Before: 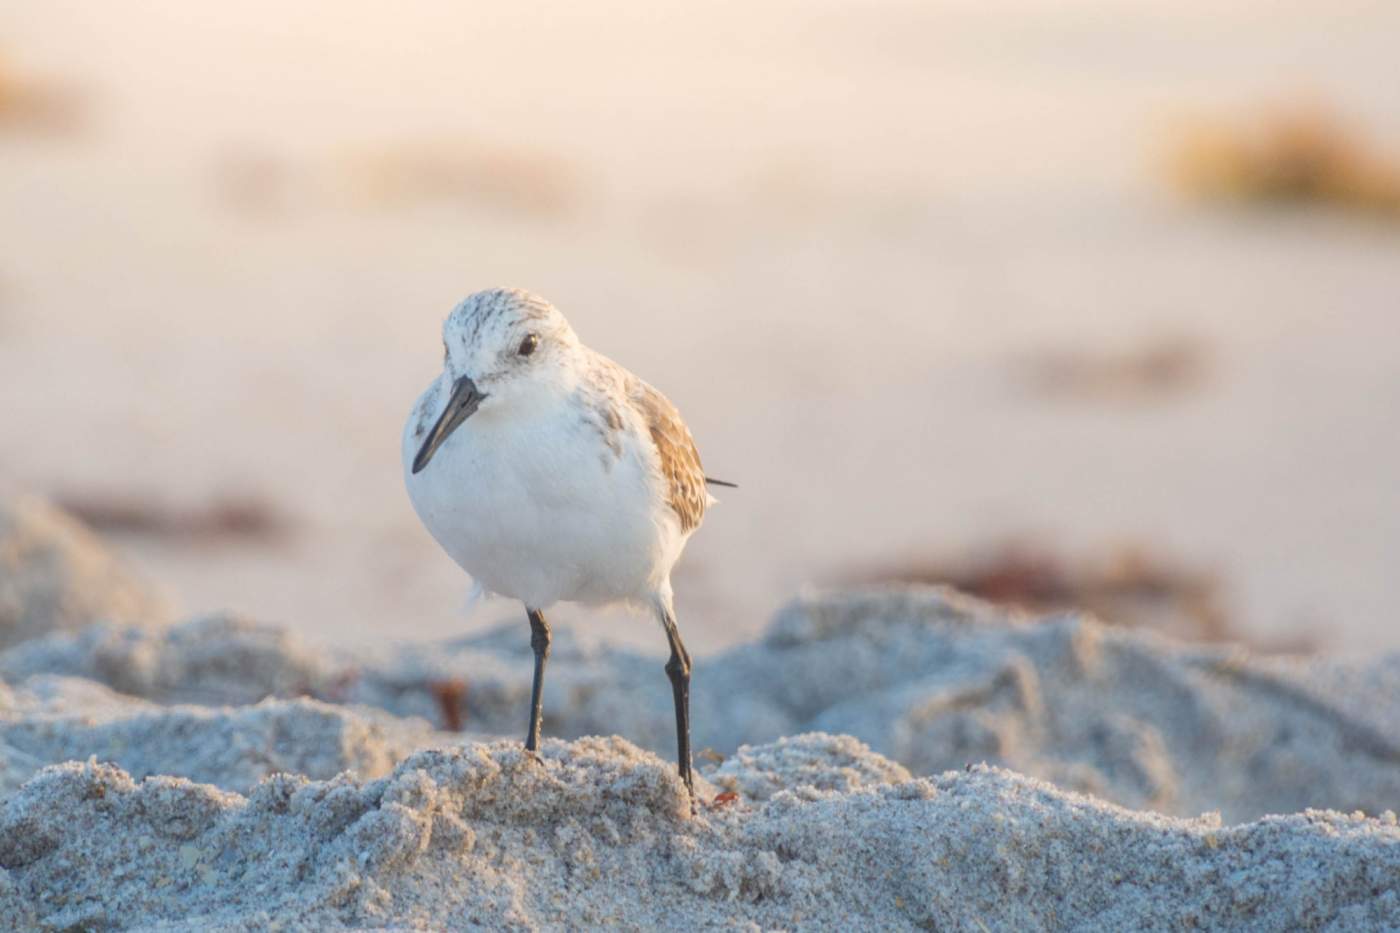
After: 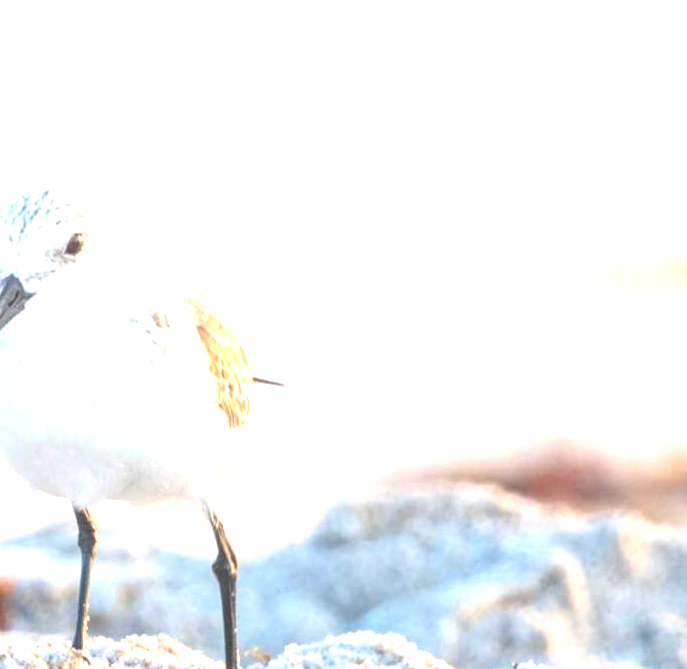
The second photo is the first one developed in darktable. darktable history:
crop: left 32.378%, top 10.931%, right 18.525%, bottom 17.318%
exposure: black level correction 0, exposure 1.451 EV, compensate exposure bias true, compensate highlight preservation false
